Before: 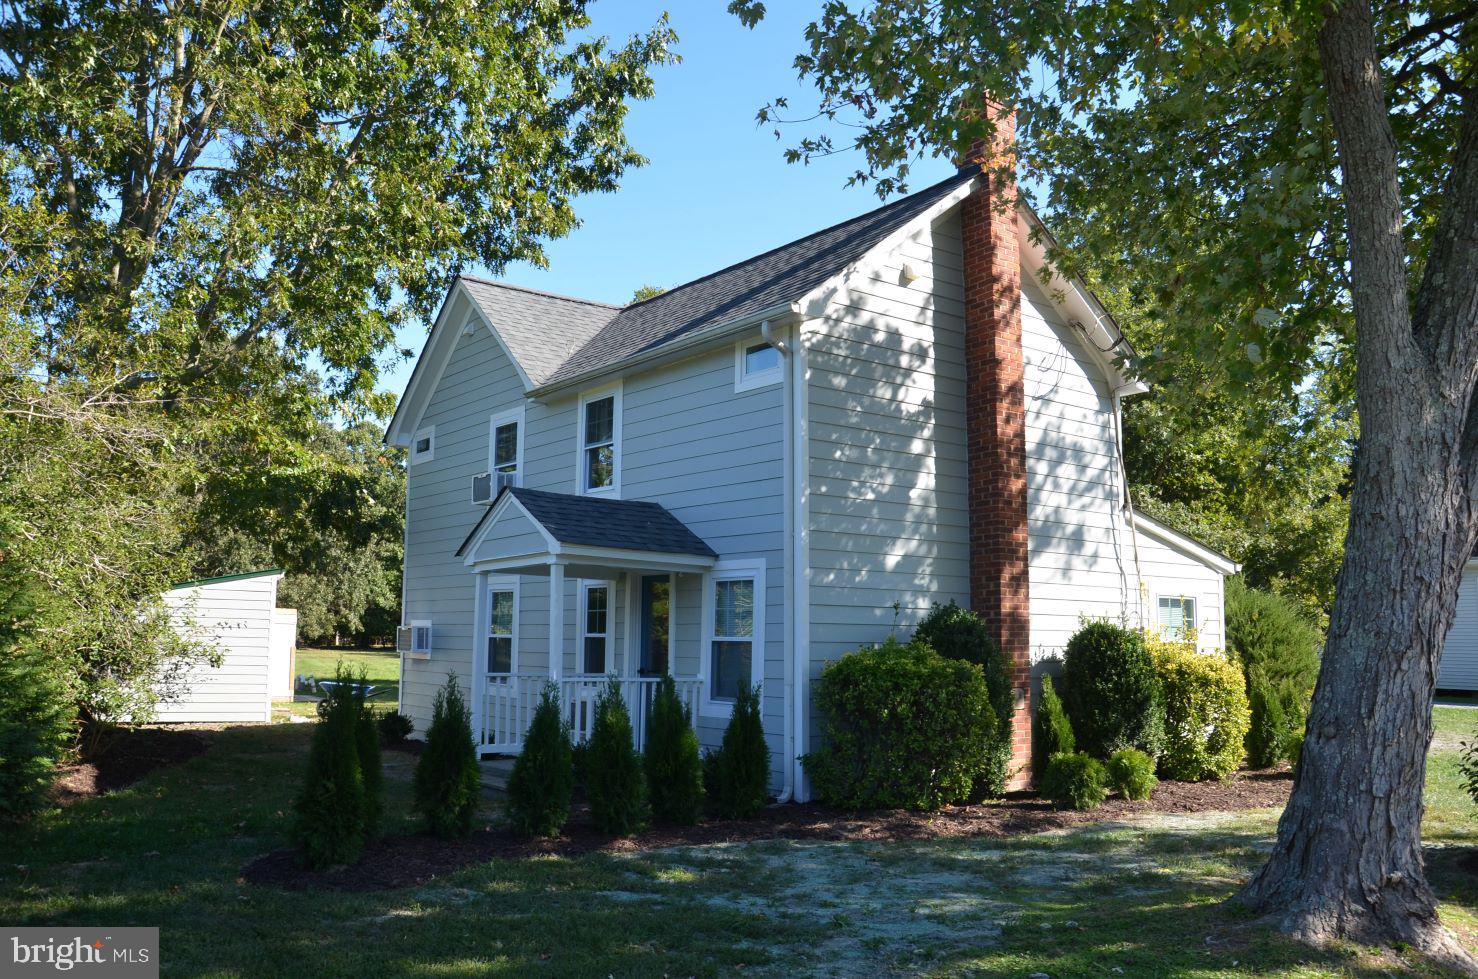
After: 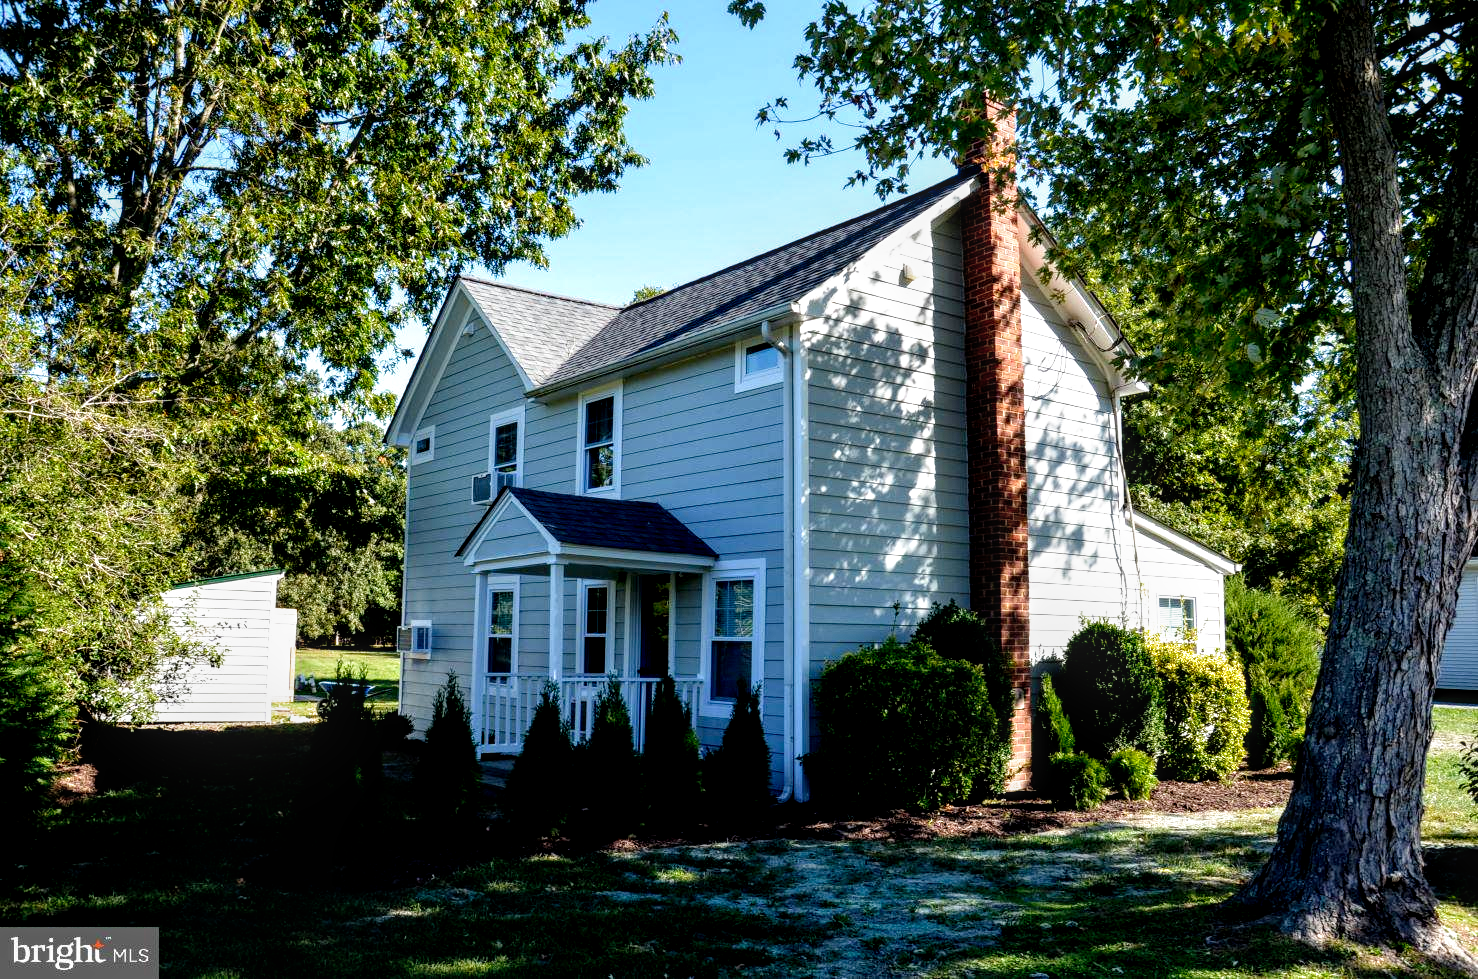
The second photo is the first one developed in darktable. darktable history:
filmic rgb: black relative exposure -5.48 EV, white relative exposure 2.49 EV, target black luminance 0%, hardness 4.5, latitude 67.11%, contrast 1.46, shadows ↔ highlights balance -3.55%, preserve chrominance no, color science v5 (2021)
local contrast: highlights 61%, detail 143%, midtone range 0.432
